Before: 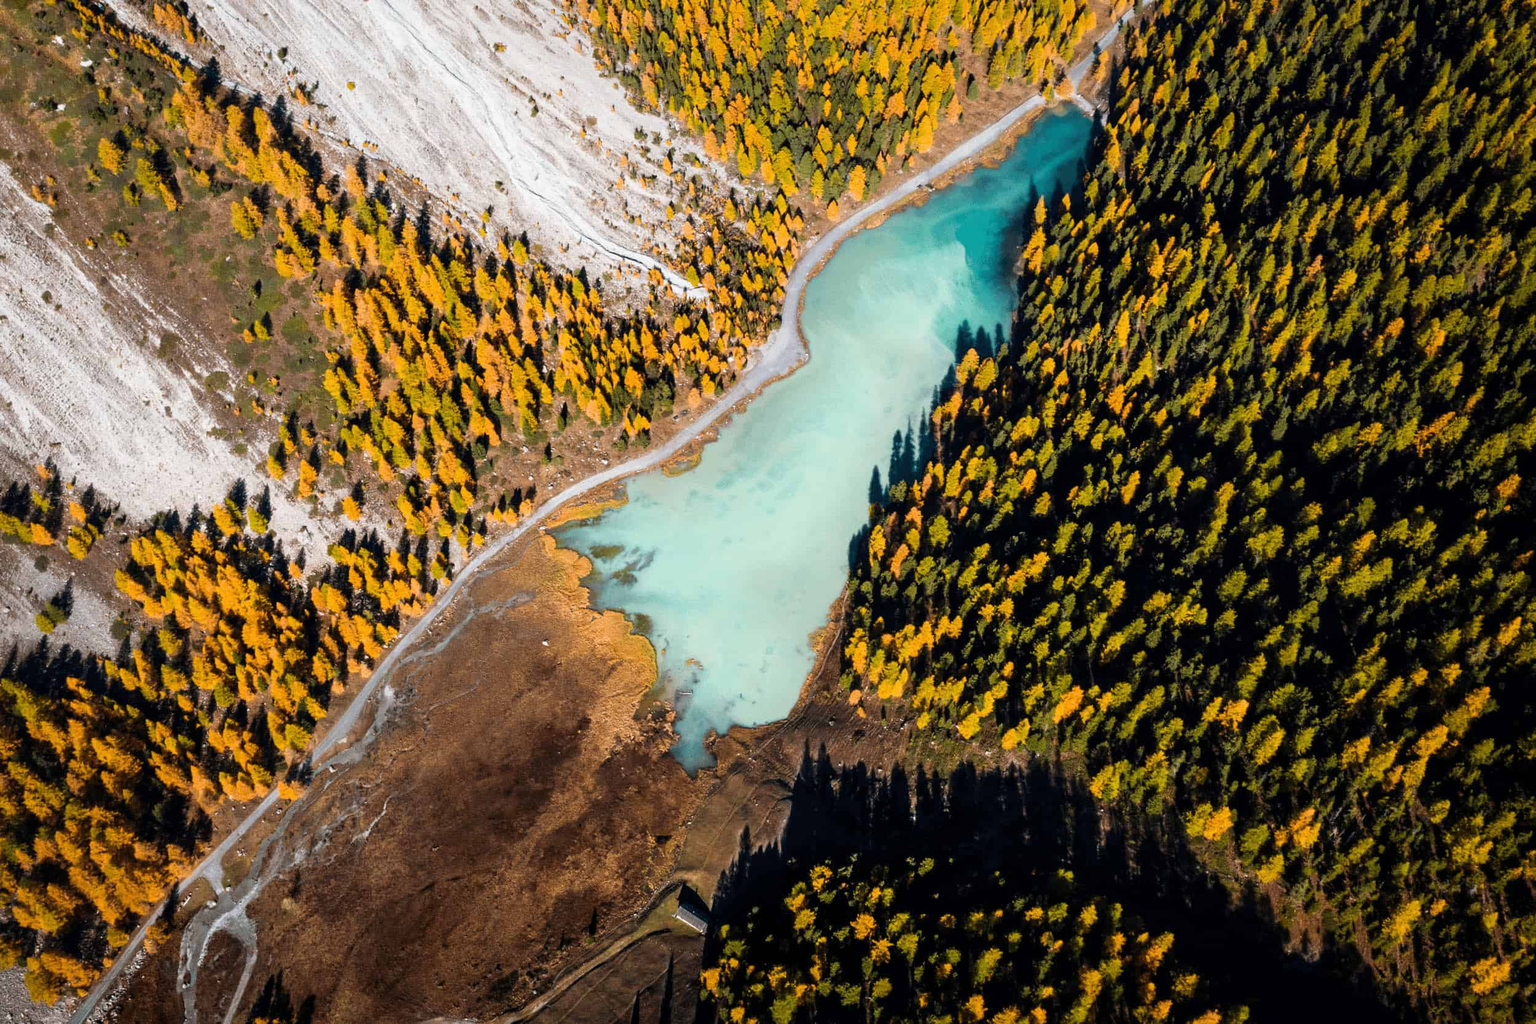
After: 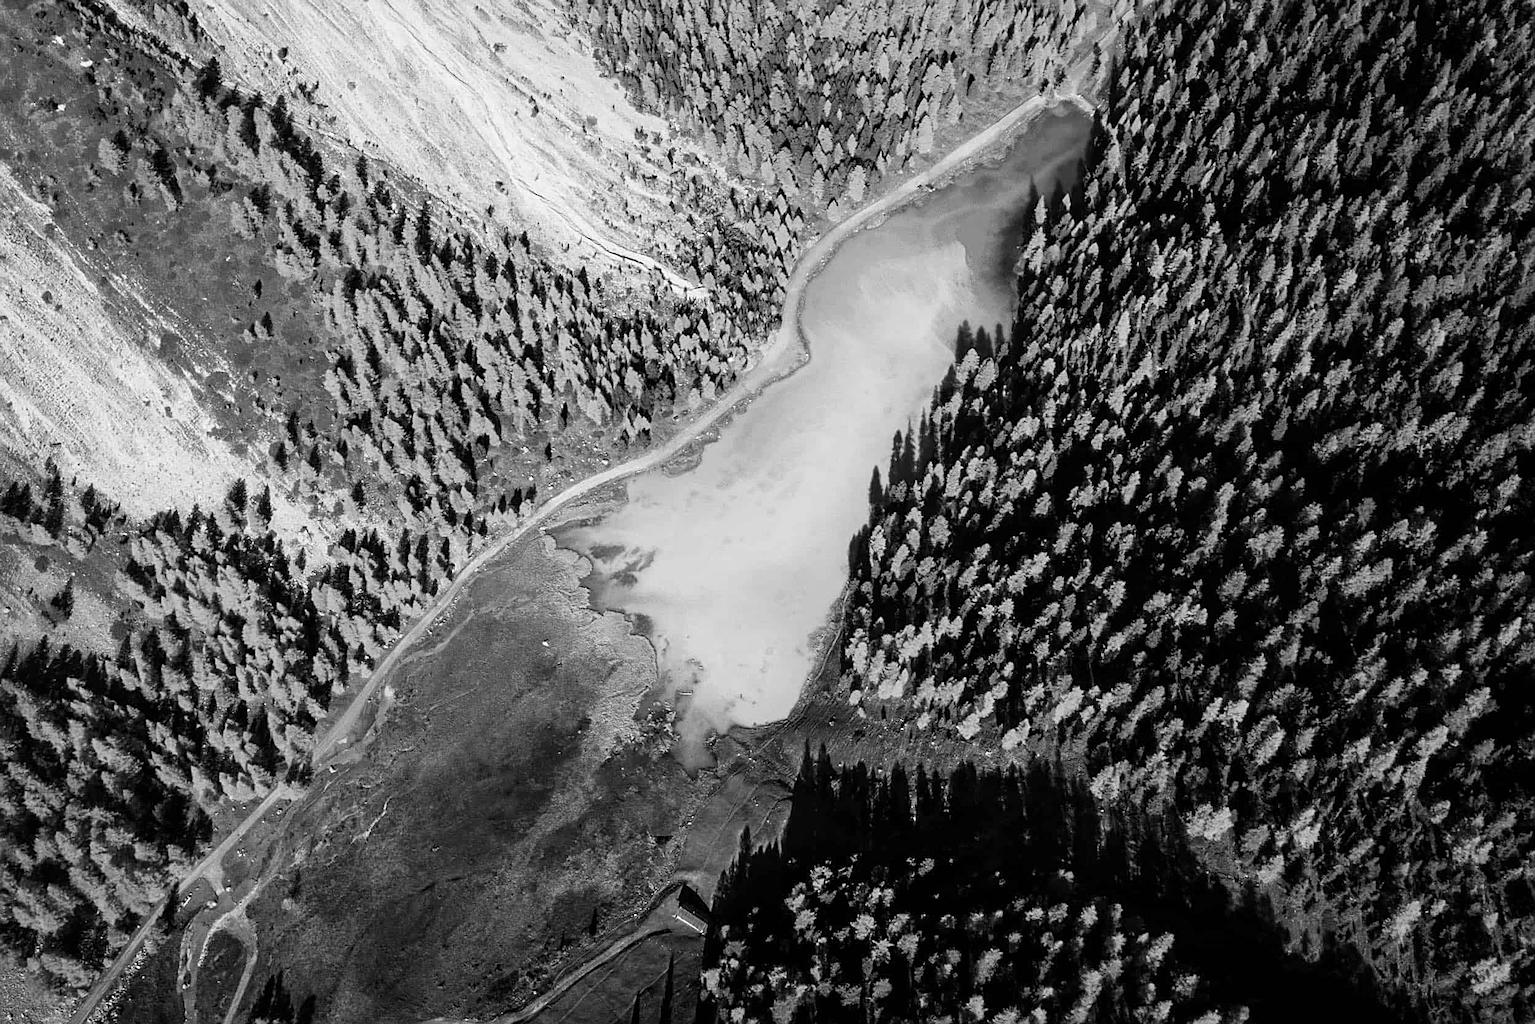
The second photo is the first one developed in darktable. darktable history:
monochrome: a 32, b 64, size 2.3
sharpen: on, module defaults
